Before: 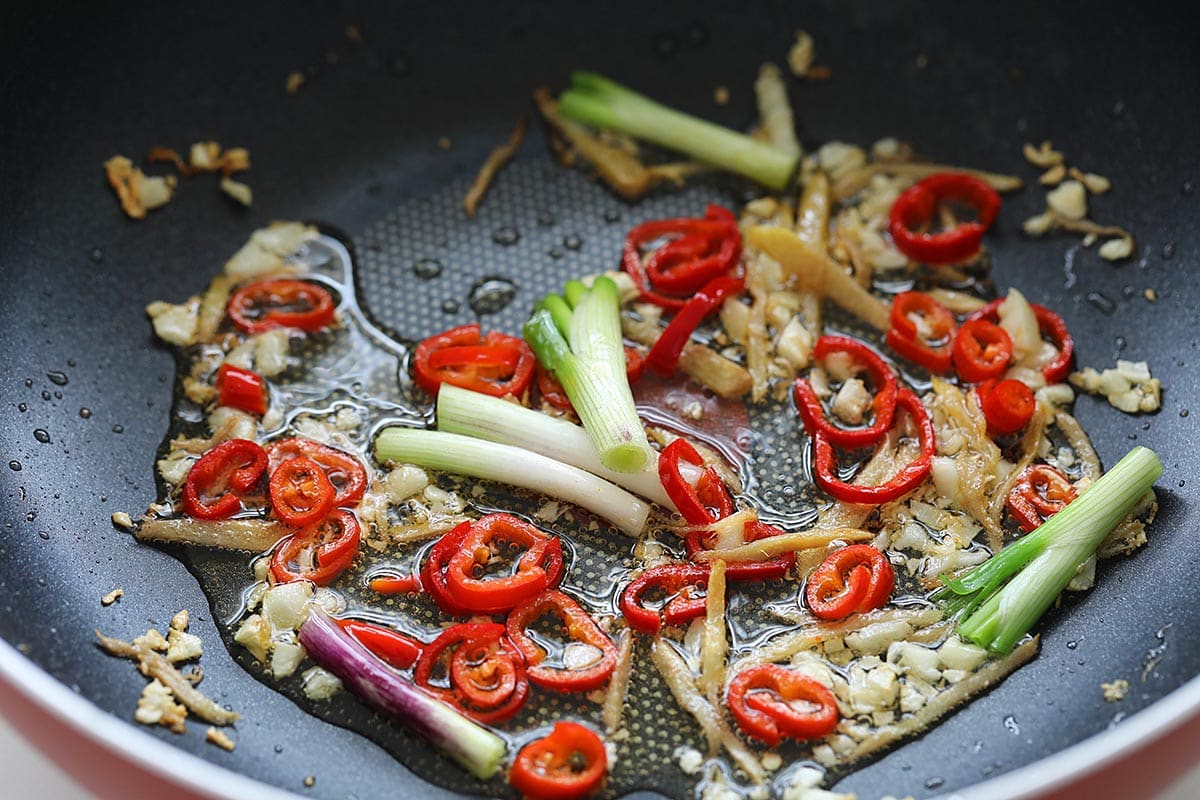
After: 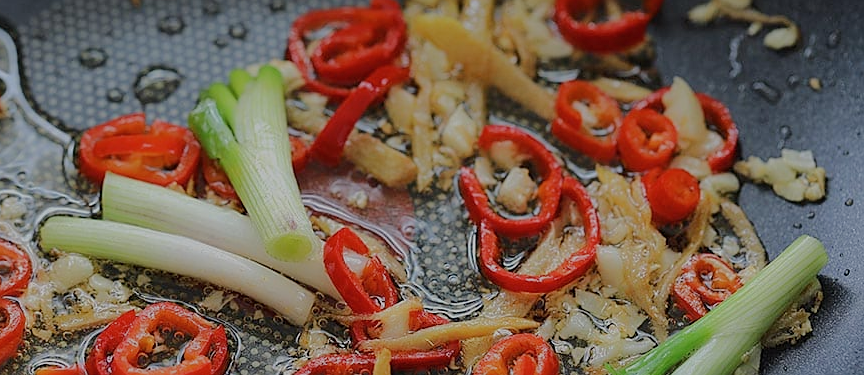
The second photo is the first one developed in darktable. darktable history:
sharpen: radius 1.28, amount 0.308, threshold 0.136
color zones: curves: ch0 [(0, 0.613) (0.01, 0.613) (0.245, 0.448) (0.498, 0.529) (0.642, 0.665) (0.879, 0.777) (0.99, 0.613)]; ch1 [(0, 0.035) (0.121, 0.189) (0.259, 0.197) (0.415, 0.061) (0.589, 0.022) (0.732, 0.022) (0.857, 0.026) (0.991, 0.053)], mix -91.53%
crop and rotate: left 27.948%, top 26.614%, bottom 26.479%
tone equalizer: -8 EV -0.011 EV, -7 EV 0.045 EV, -6 EV -0.007 EV, -5 EV 0.006 EV, -4 EV -0.03 EV, -3 EV -0.24 EV, -2 EV -0.679 EV, -1 EV -0.999 EV, +0 EV -0.972 EV, edges refinement/feathering 500, mask exposure compensation -1.57 EV, preserve details no
